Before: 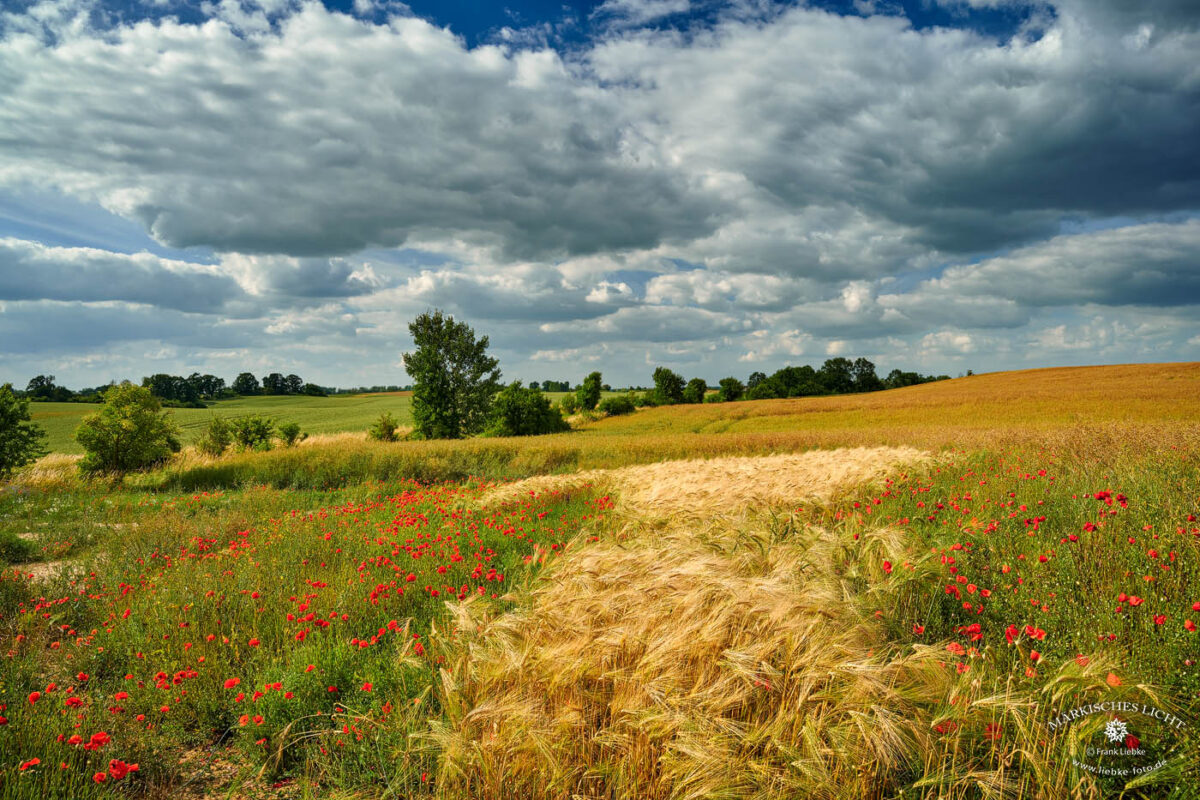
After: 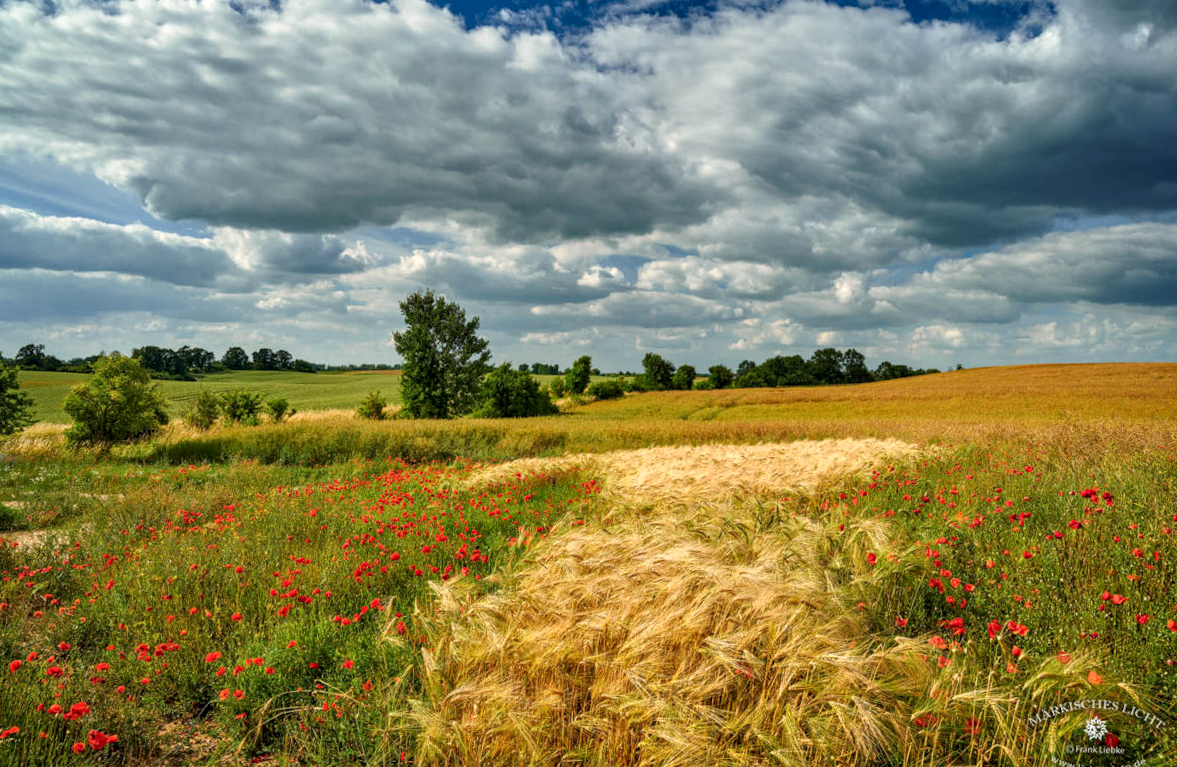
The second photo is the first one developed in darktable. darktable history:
local contrast: on, module defaults
rotate and perspective: rotation 1.57°, crop left 0.018, crop right 0.982, crop top 0.039, crop bottom 0.961
